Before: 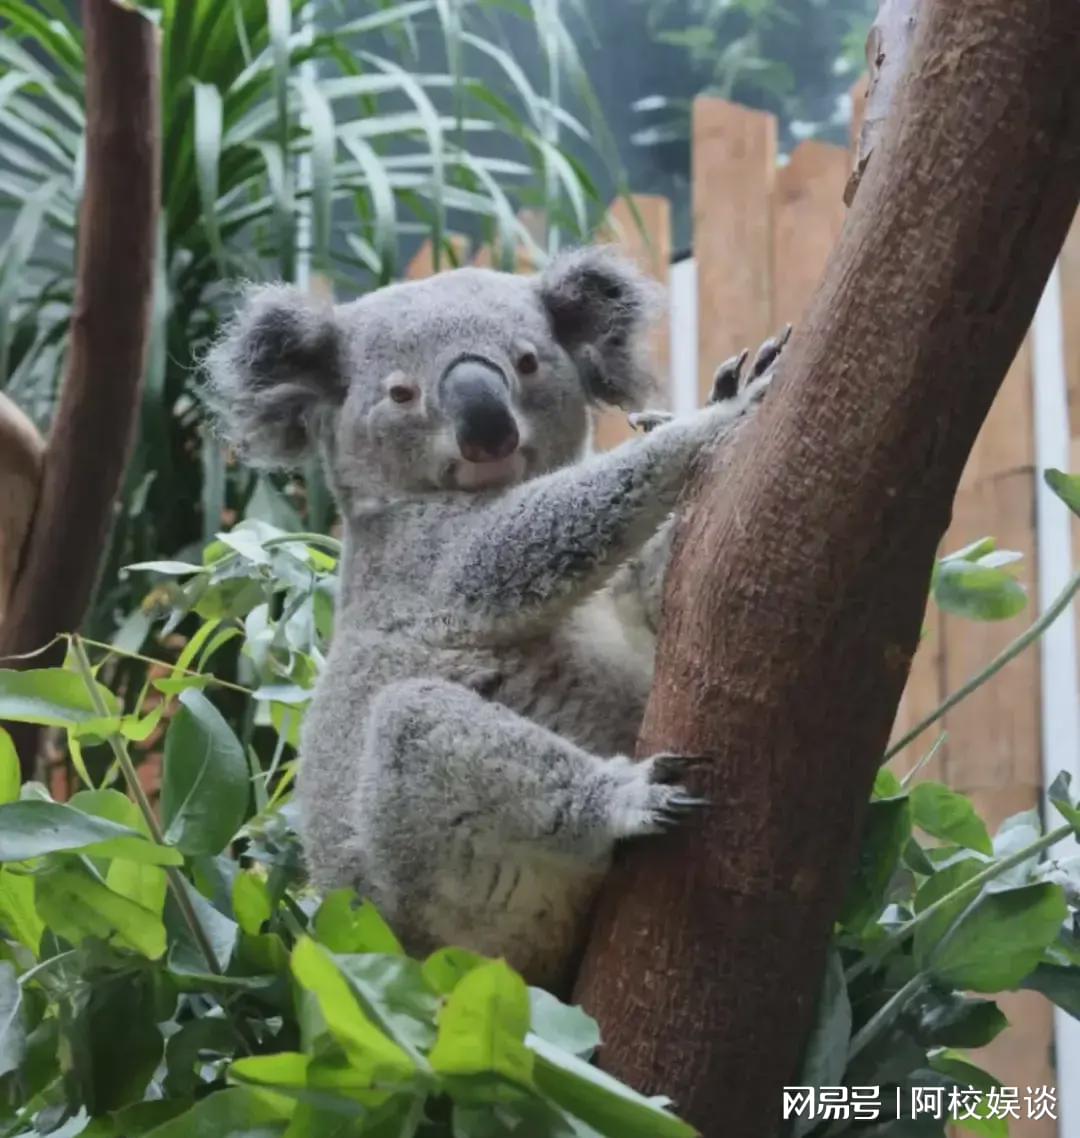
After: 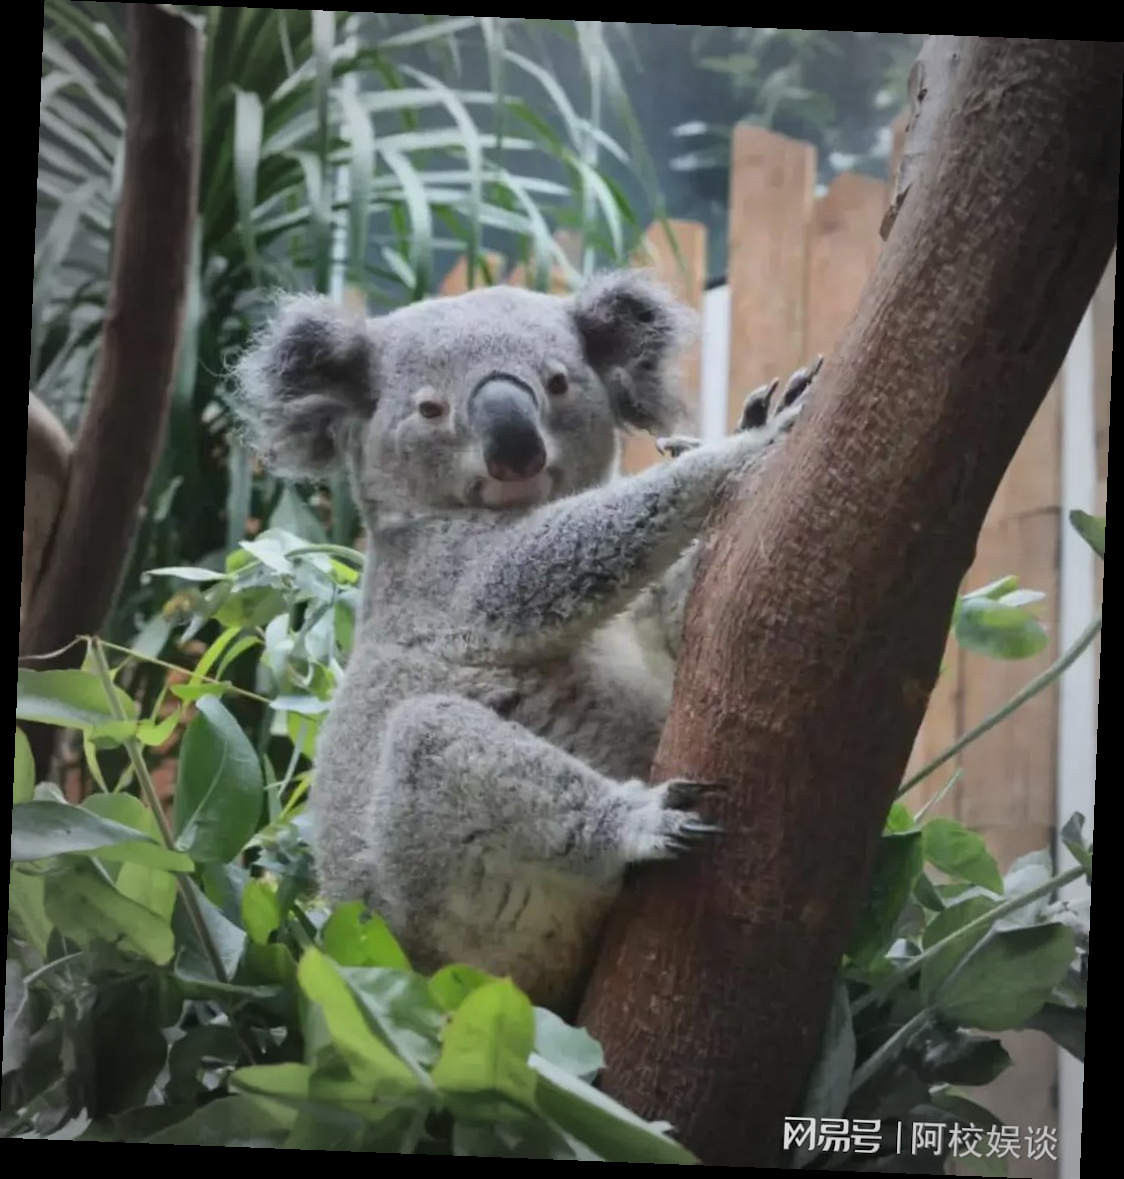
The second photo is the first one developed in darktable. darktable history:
rotate and perspective: rotation 2.27°, automatic cropping off
vignetting: fall-off start 67.15%, brightness -0.442, saturation -0.691, width/height ratio 1.011, unbound false
